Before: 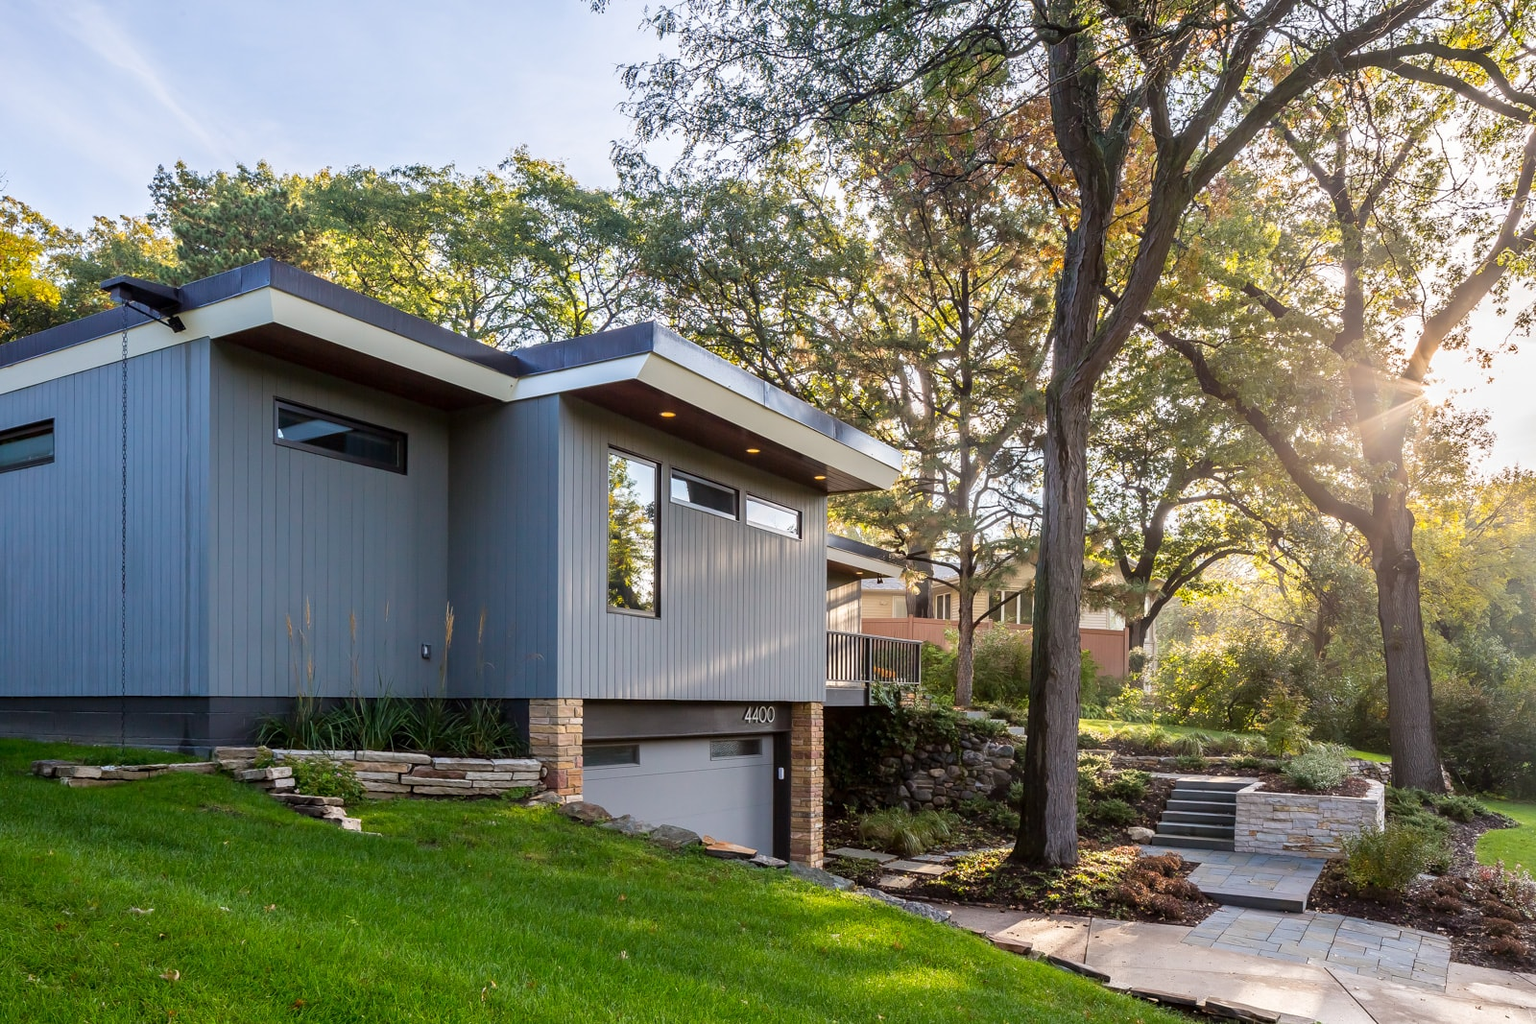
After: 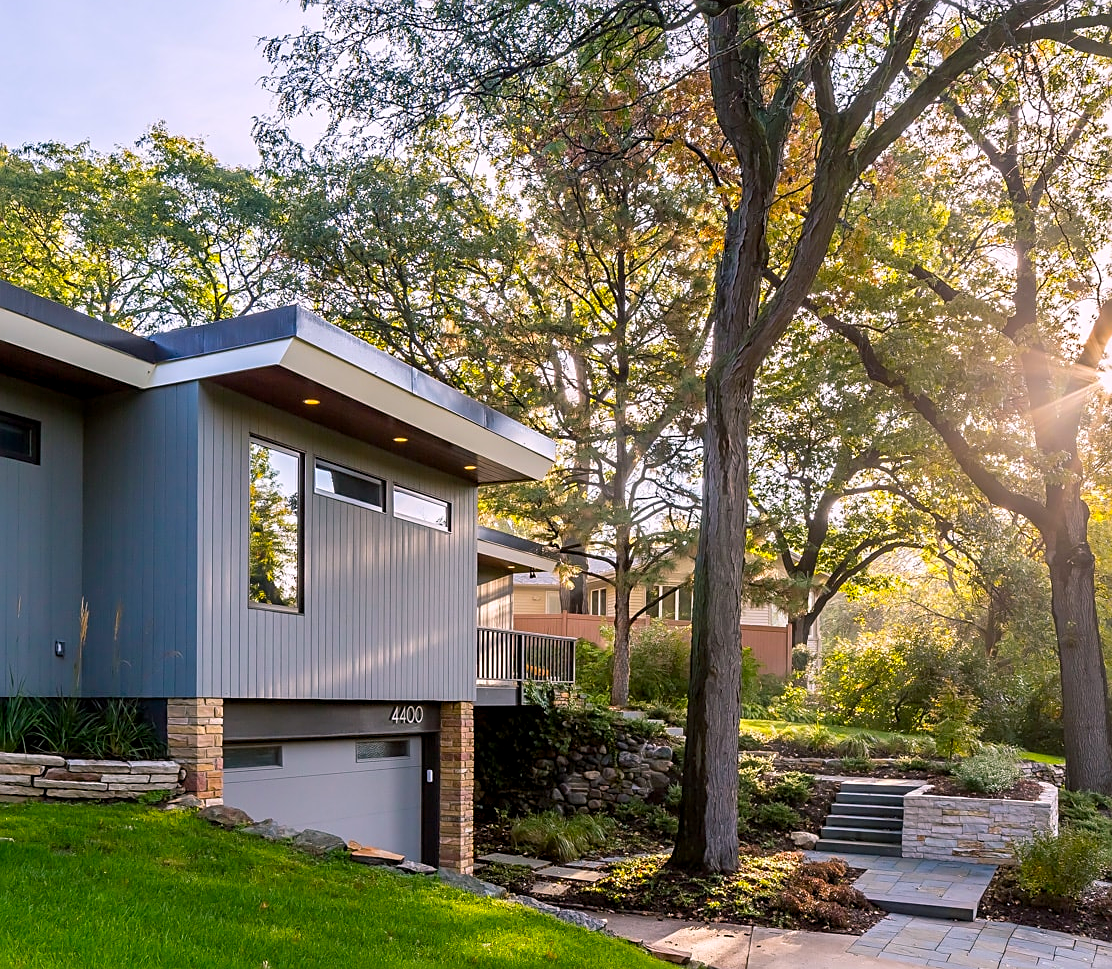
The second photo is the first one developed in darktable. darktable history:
sharpen: on, module defaults
crop and rotate: left 24.034%, top 2.838%, right 6.406%, bottom 6.299%
color balance rgb: shadows lift › chroma 2%, shadows lift › hue 217.2°, power › chroma 0.25%, power › hue 60°, highlights gain › chroma 1.5%, highlights gain › hue 309.6°, global offset › luminance -0.25%, perceptual saturation grading › global saturation 15%, global vibrance 15%
